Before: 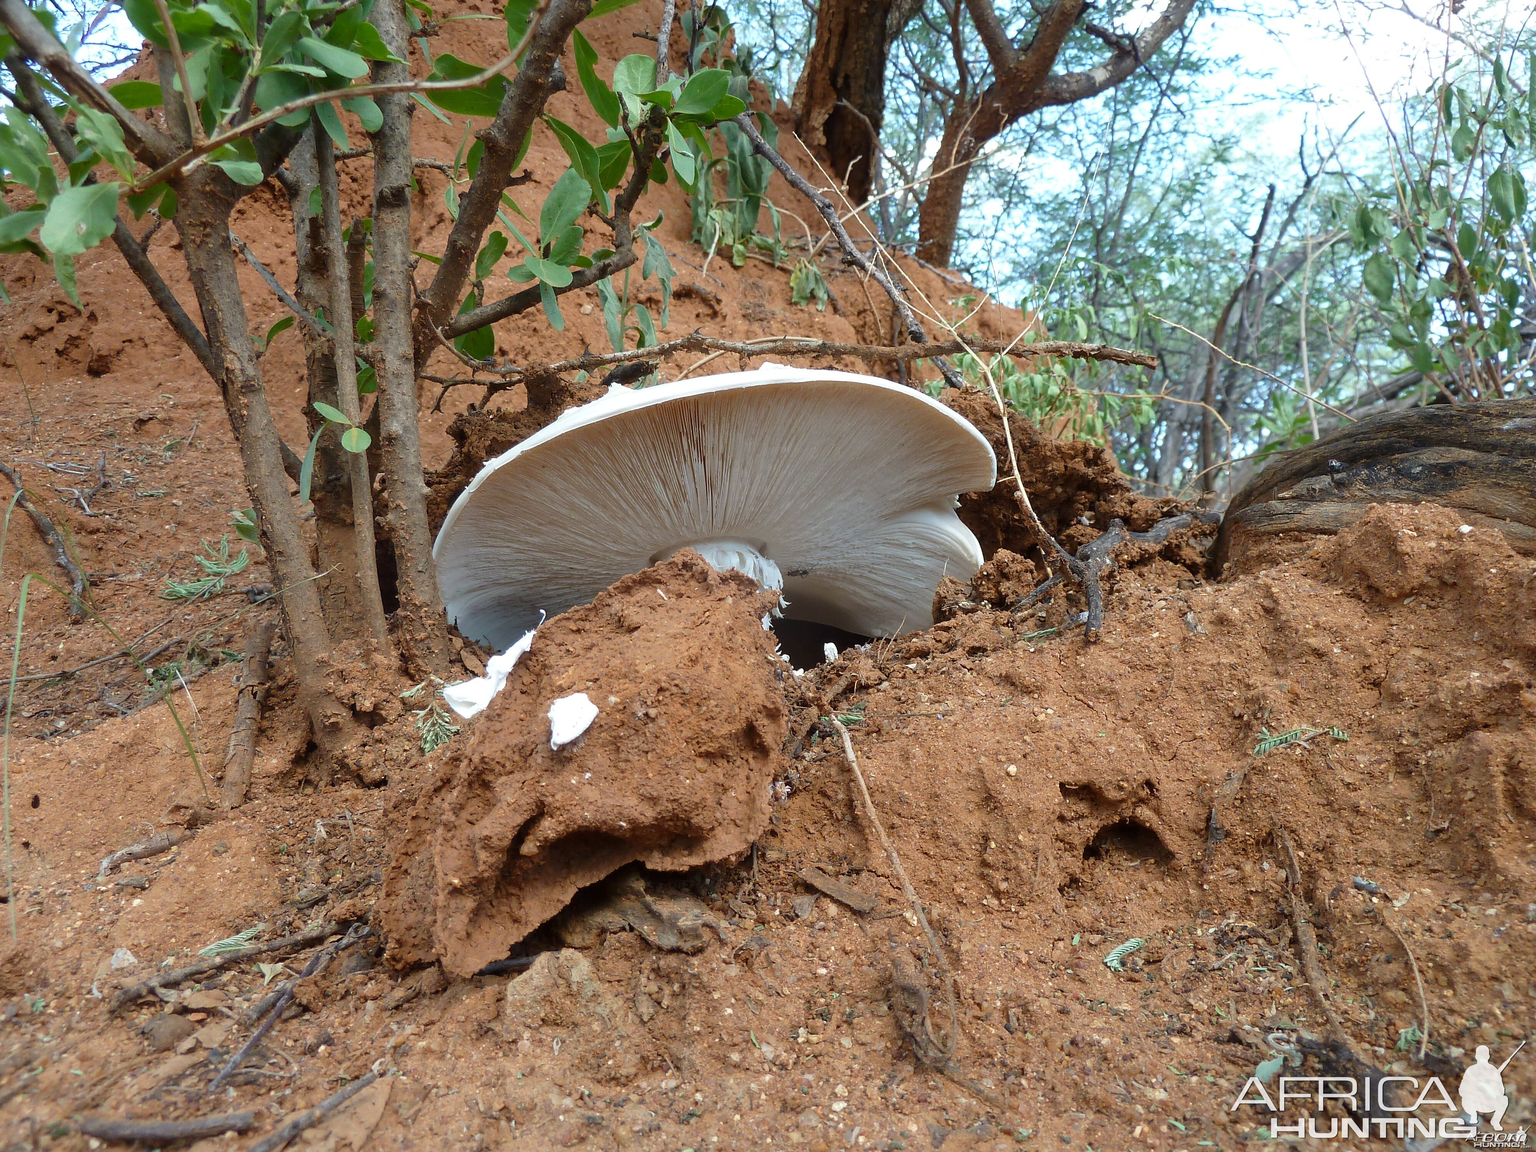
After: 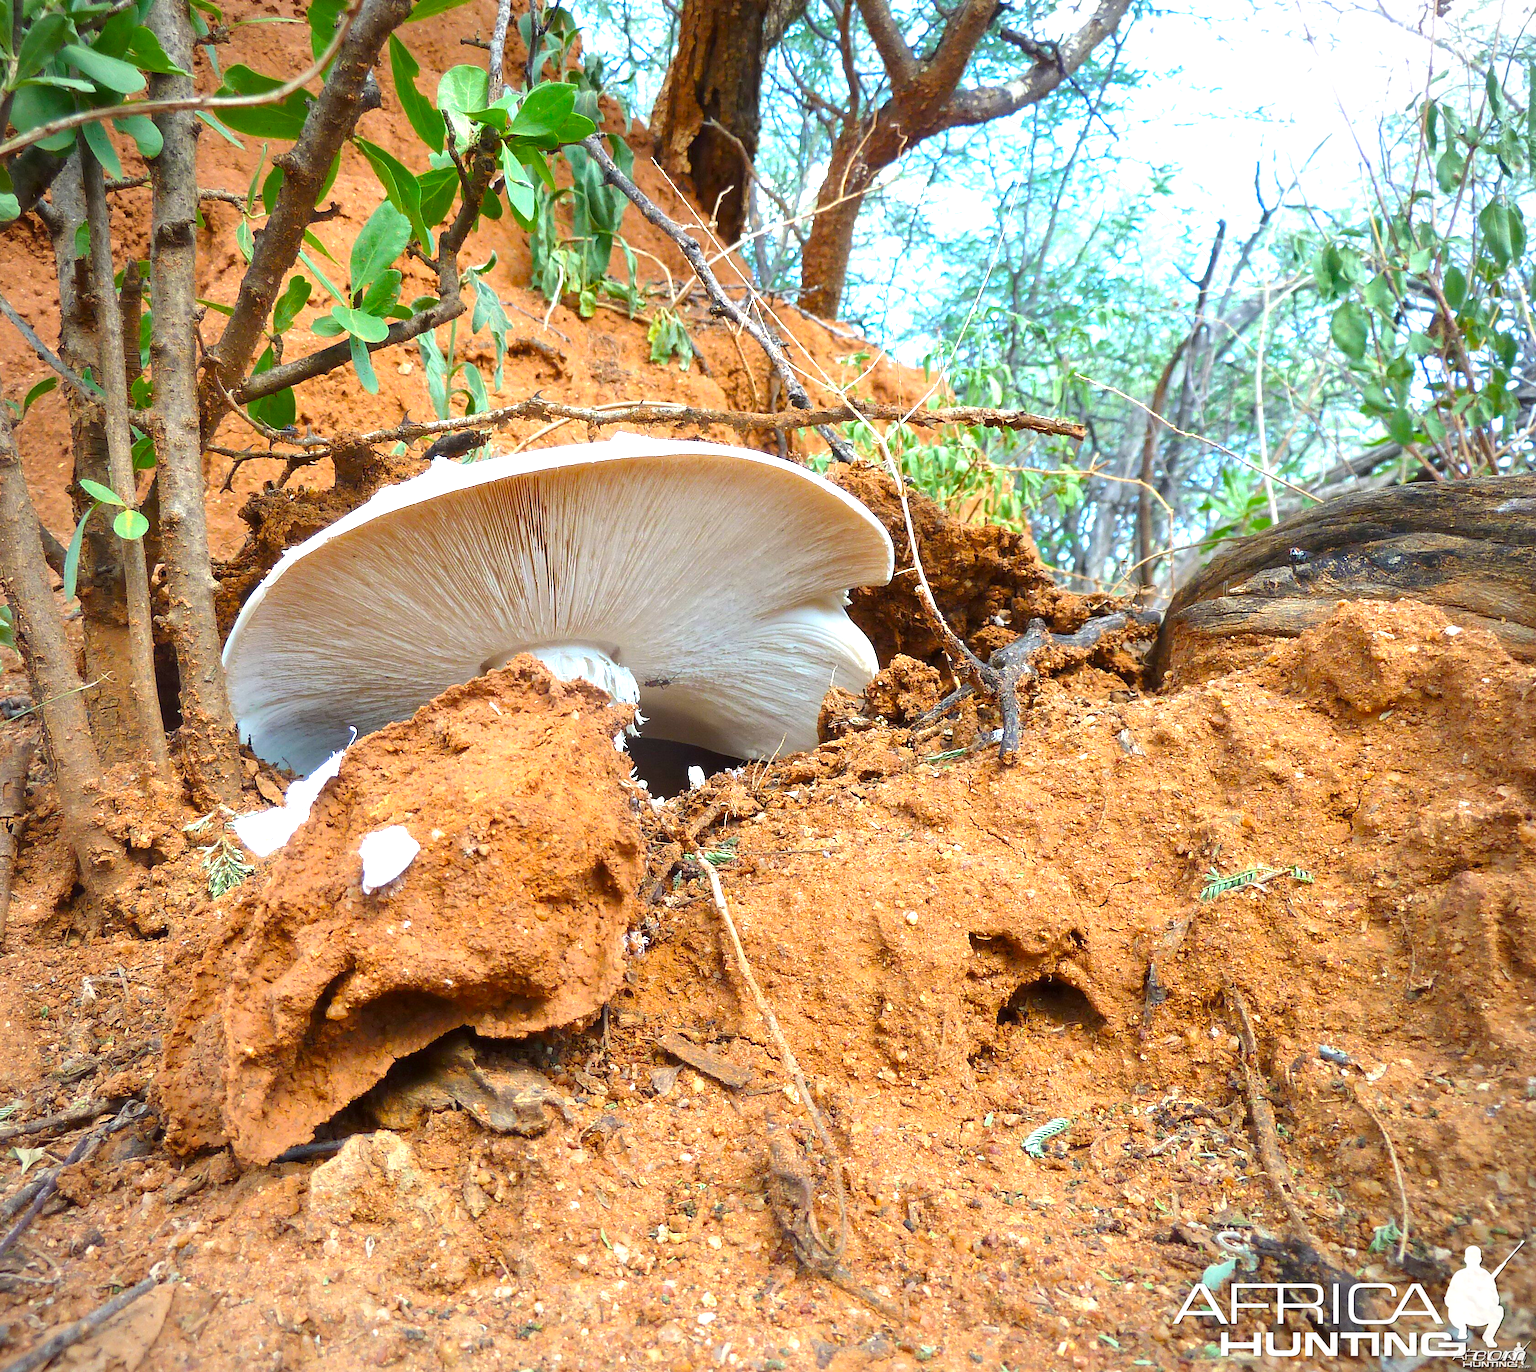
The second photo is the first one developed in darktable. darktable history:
contrast brightness saturation: saturation 0.132
crop: left 16.063%
vignetting: brightness -0.437, saturation -0.188, unbound false
levels: levels [0, 0.498, 0.996]
tone equalizer: on, module defaults
exposure: exposure 1.092 EV, compensate highlight preservation false
color balance rgb: perceptual saturation grading › global saturation 29.704%
